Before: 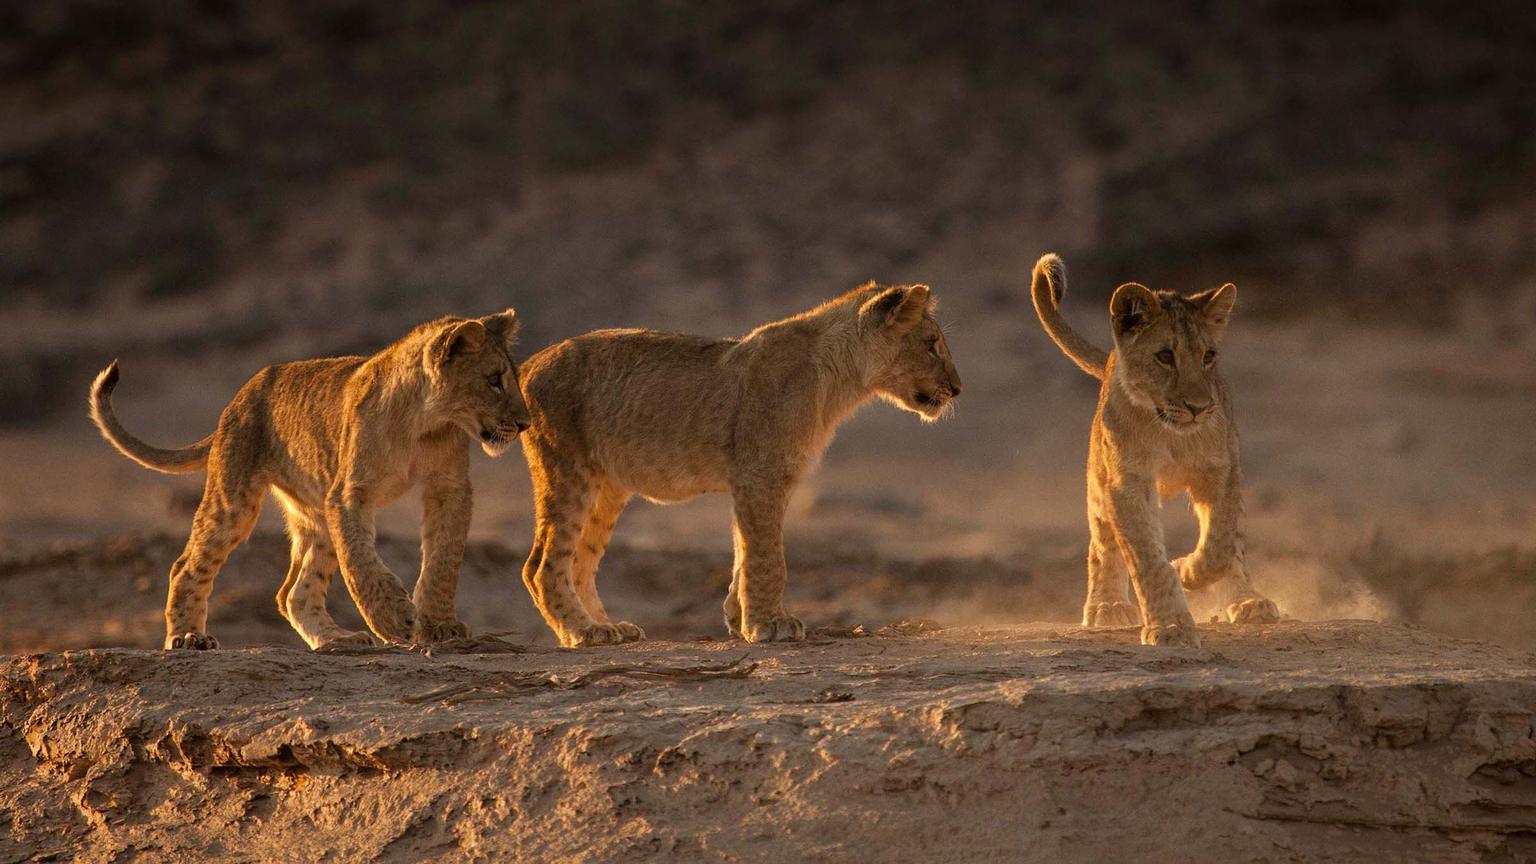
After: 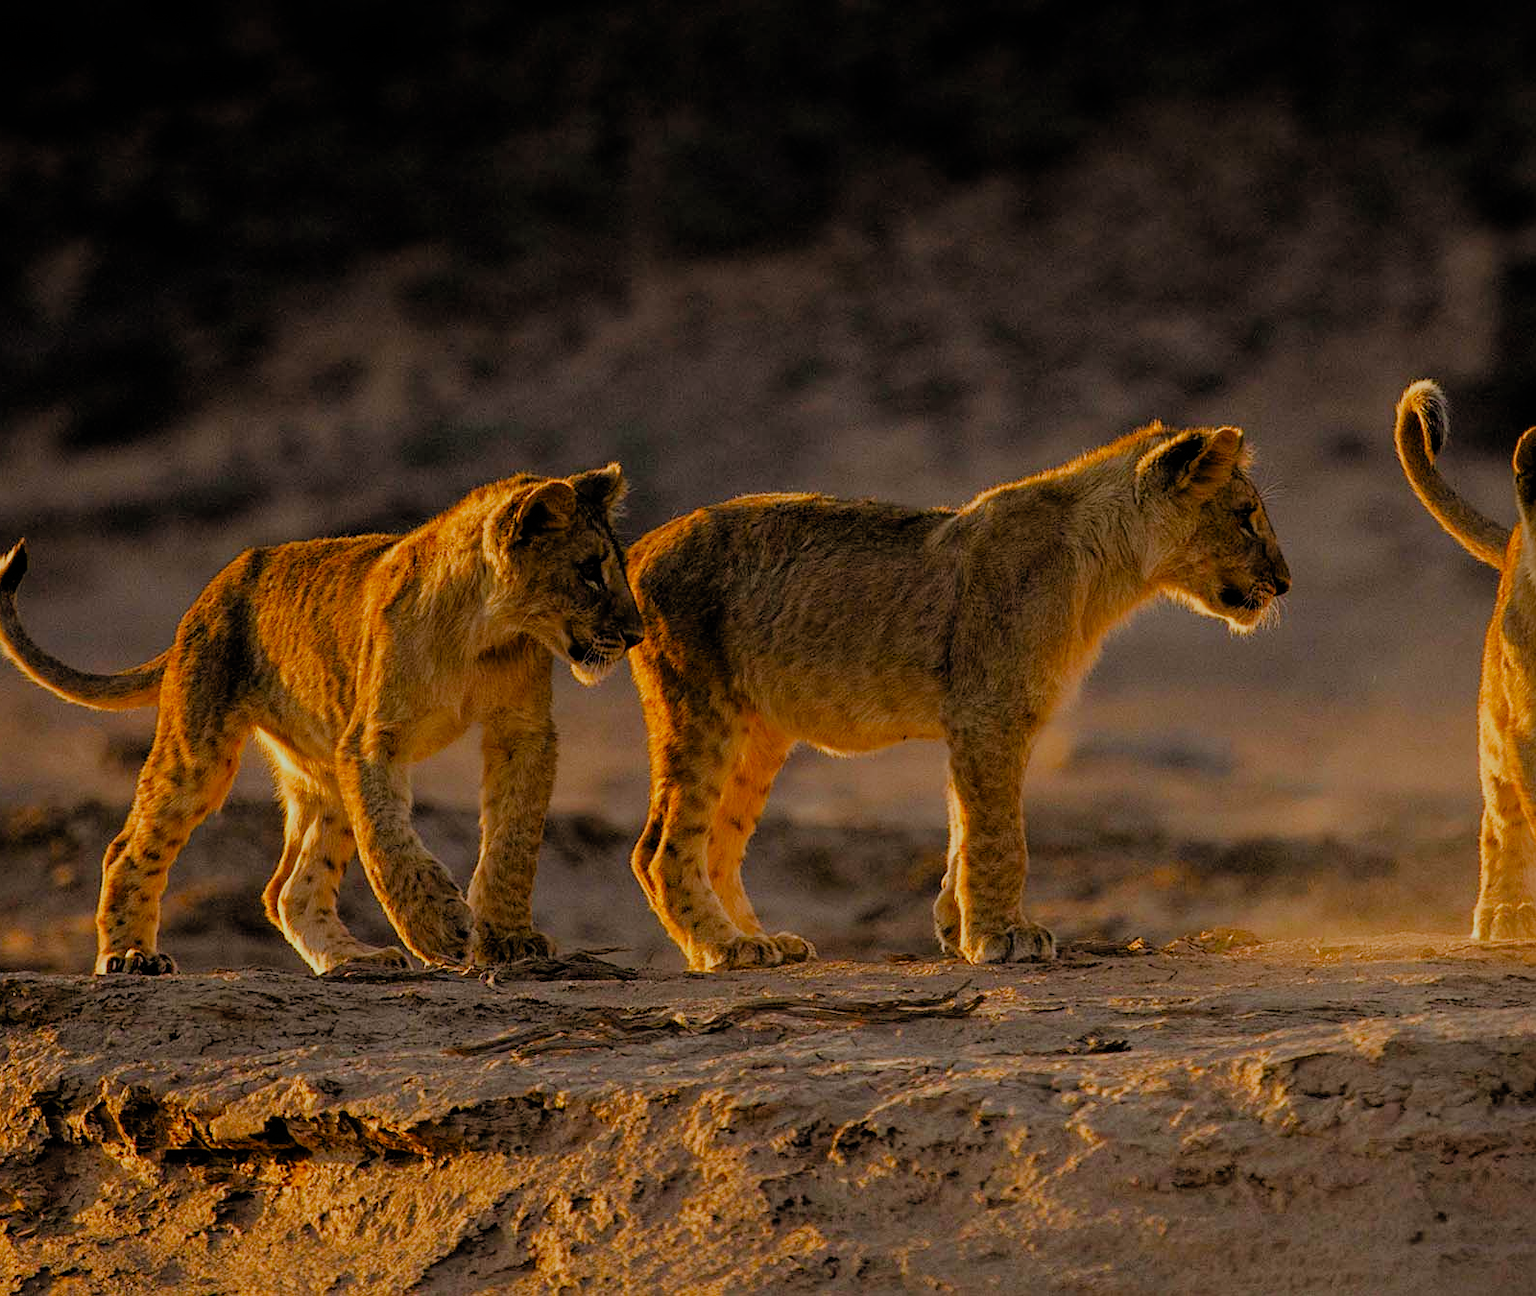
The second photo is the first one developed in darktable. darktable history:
crop and rotate: left 6.617%, right 26.717%
white balance: red 0.976, blue 1.04
sharpen: amount 0.2
filmic rgb: black relative exposure -4.4 EV, white relative exposure 5 EV, threshold 3 EV, hardness 2.23, latitude 40.06%, contrast 1.15, highlights saturation mix 10%, shadows ↔ highlights balance 1.04%, preserve chrominance RGB euclidean norm (legacy), color science v4 (2020), enable highlight reconstruction true
